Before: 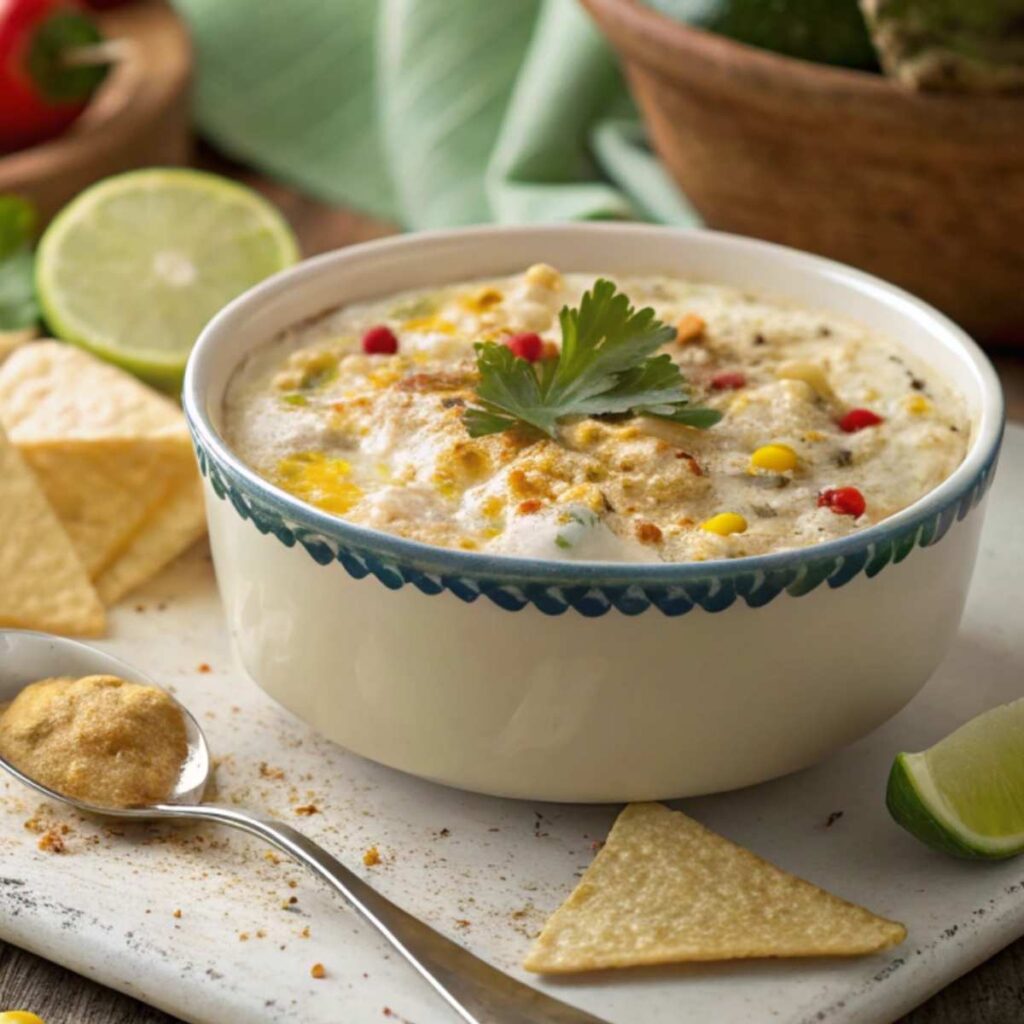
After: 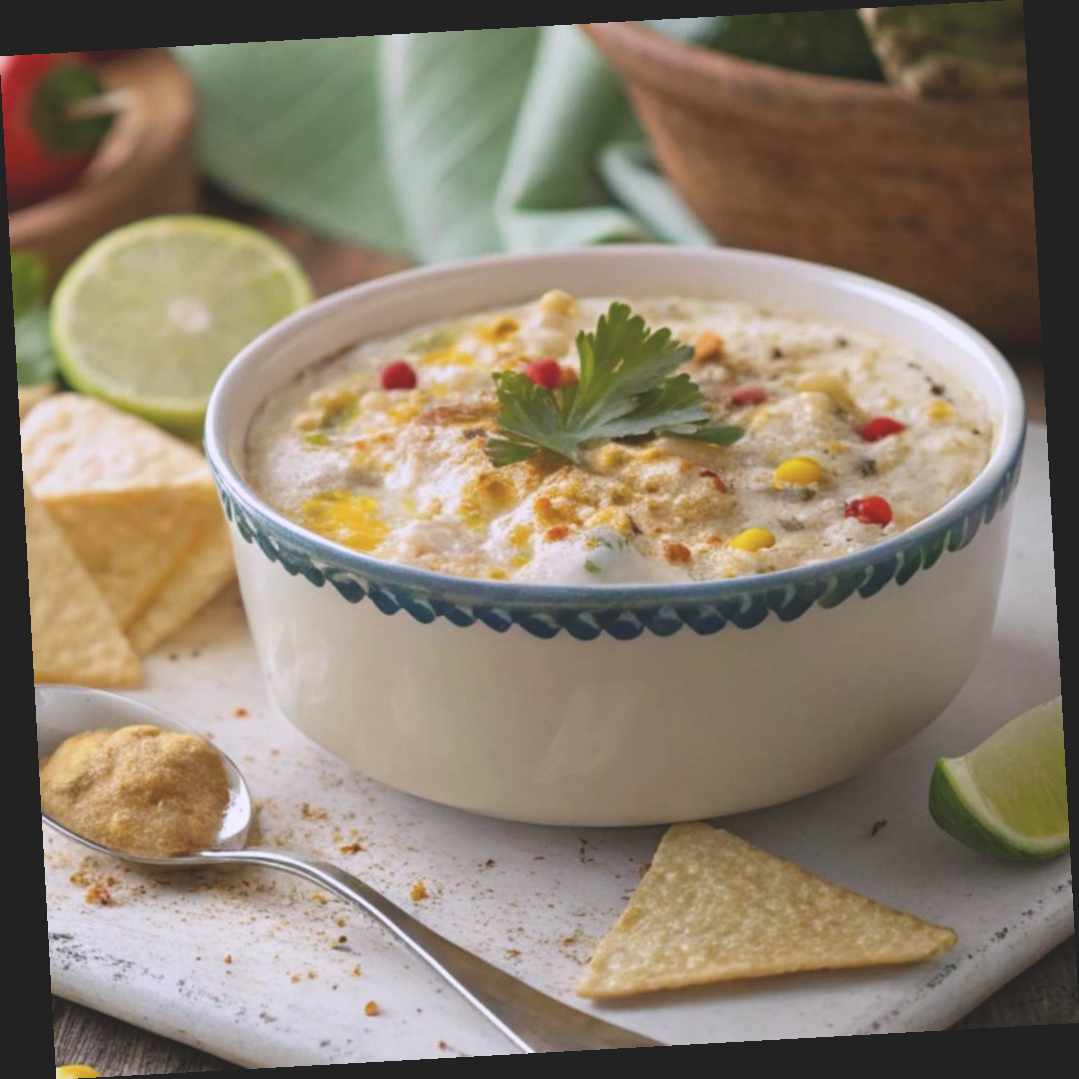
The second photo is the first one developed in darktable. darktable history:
white balance: red 1.004, blue 1.096
color balance: lift [1.01, 1, 1, 1], gamma [1.097, 1, 1, 1], gain [0.85, 1, 1, 1]
rotate and perspective: rotation -3.18°, automatic cropping off
